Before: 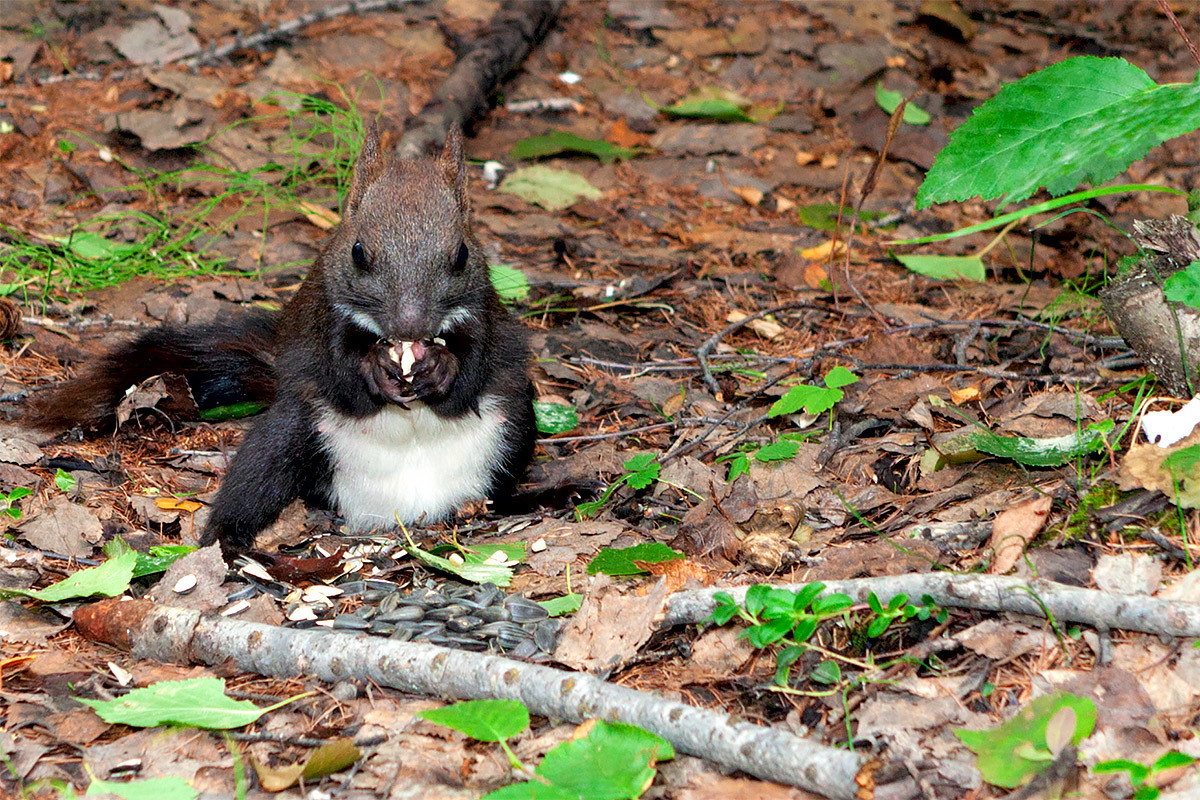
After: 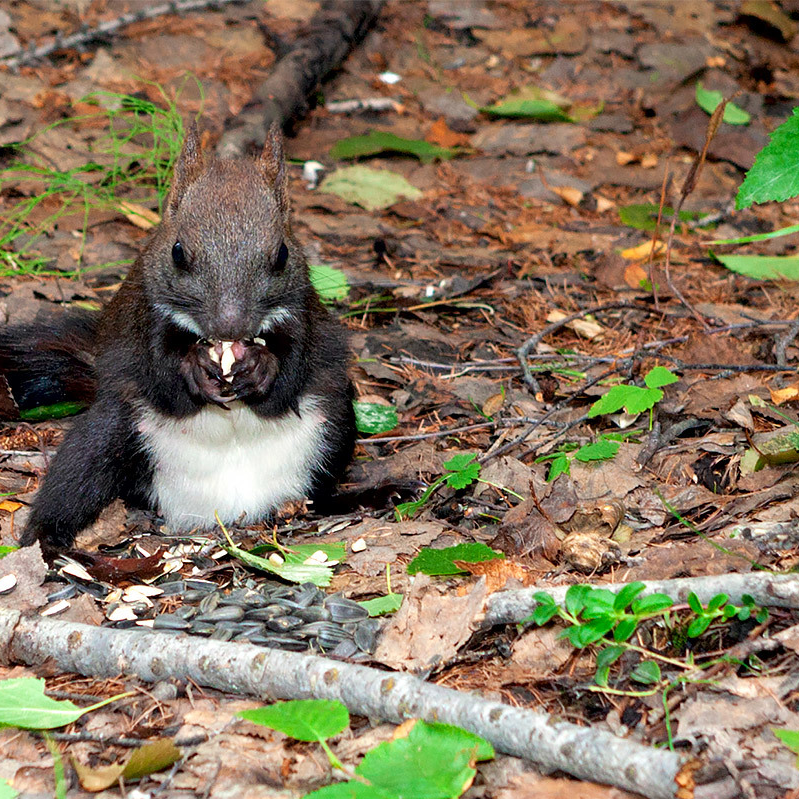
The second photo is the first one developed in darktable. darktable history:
crop and rotate: left 15.069%, right 18.3%
